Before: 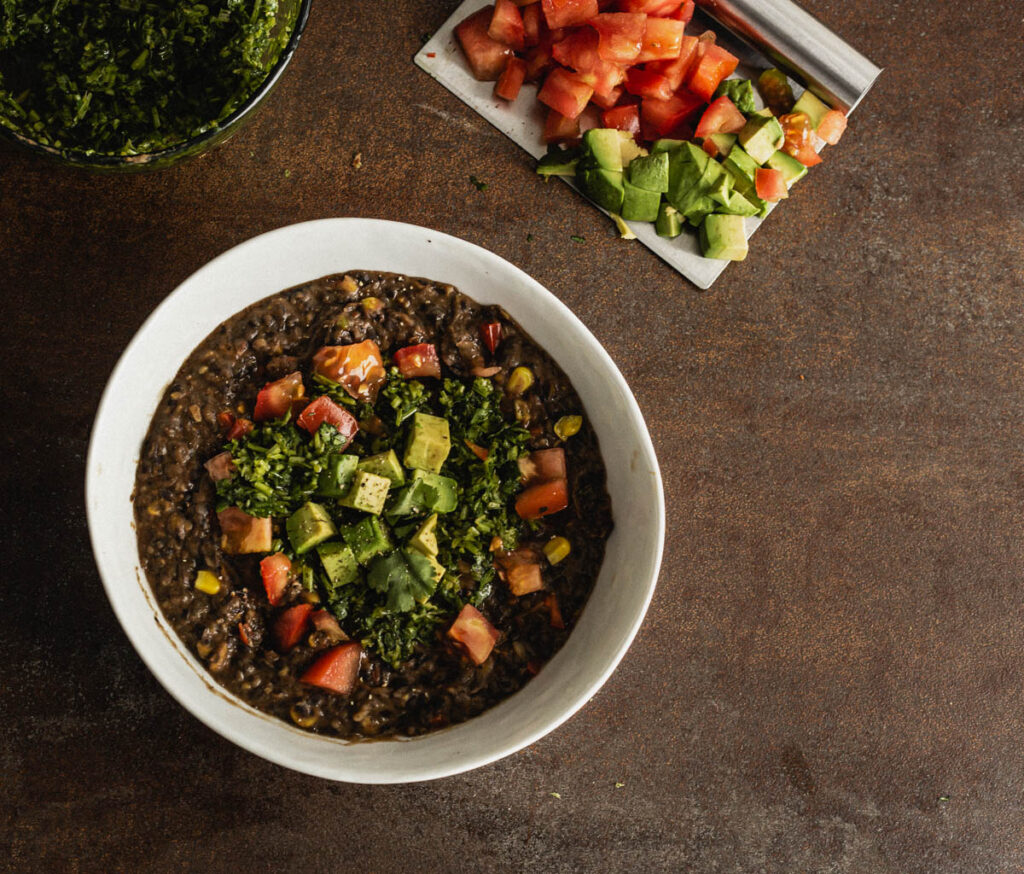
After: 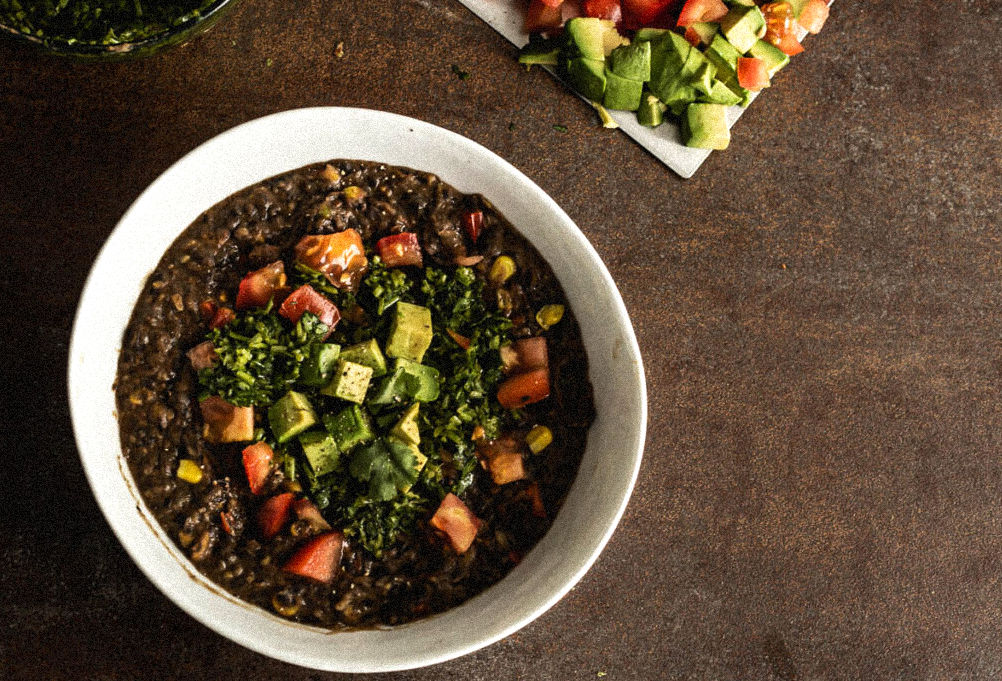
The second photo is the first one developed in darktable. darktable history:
grain: strength 35%, mid-tones bias 0%
tone equalizer: -8 EV -0.417 EV, -7 EV -0.389 EV, -6 EV -0.333 EV, -5 EV -0.222 EV, -3 EV 0.222 EV, -2 EV 0.333 EV, -1 EV 0.389 EV, +0 EV 0.417 EV, edges refinement/feathering 500, mask exposure compensation -1.57 EV, preserve details no
crop and rotate: left 1.814%, top 12.818%, right 0.25%, bottom 9.225%
